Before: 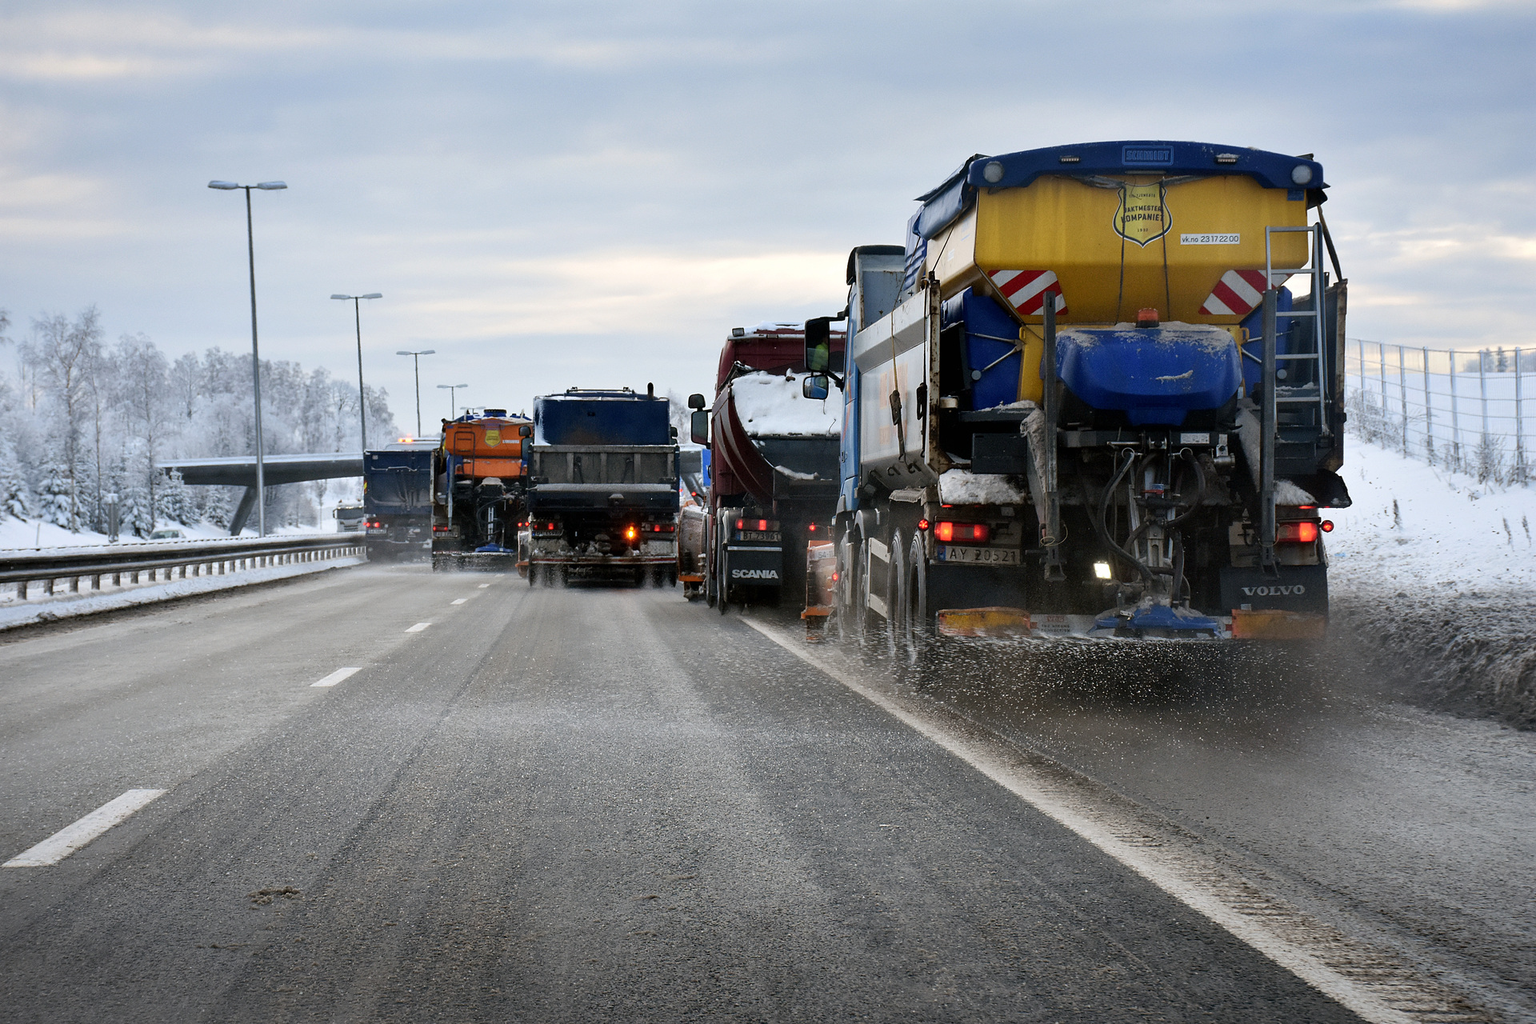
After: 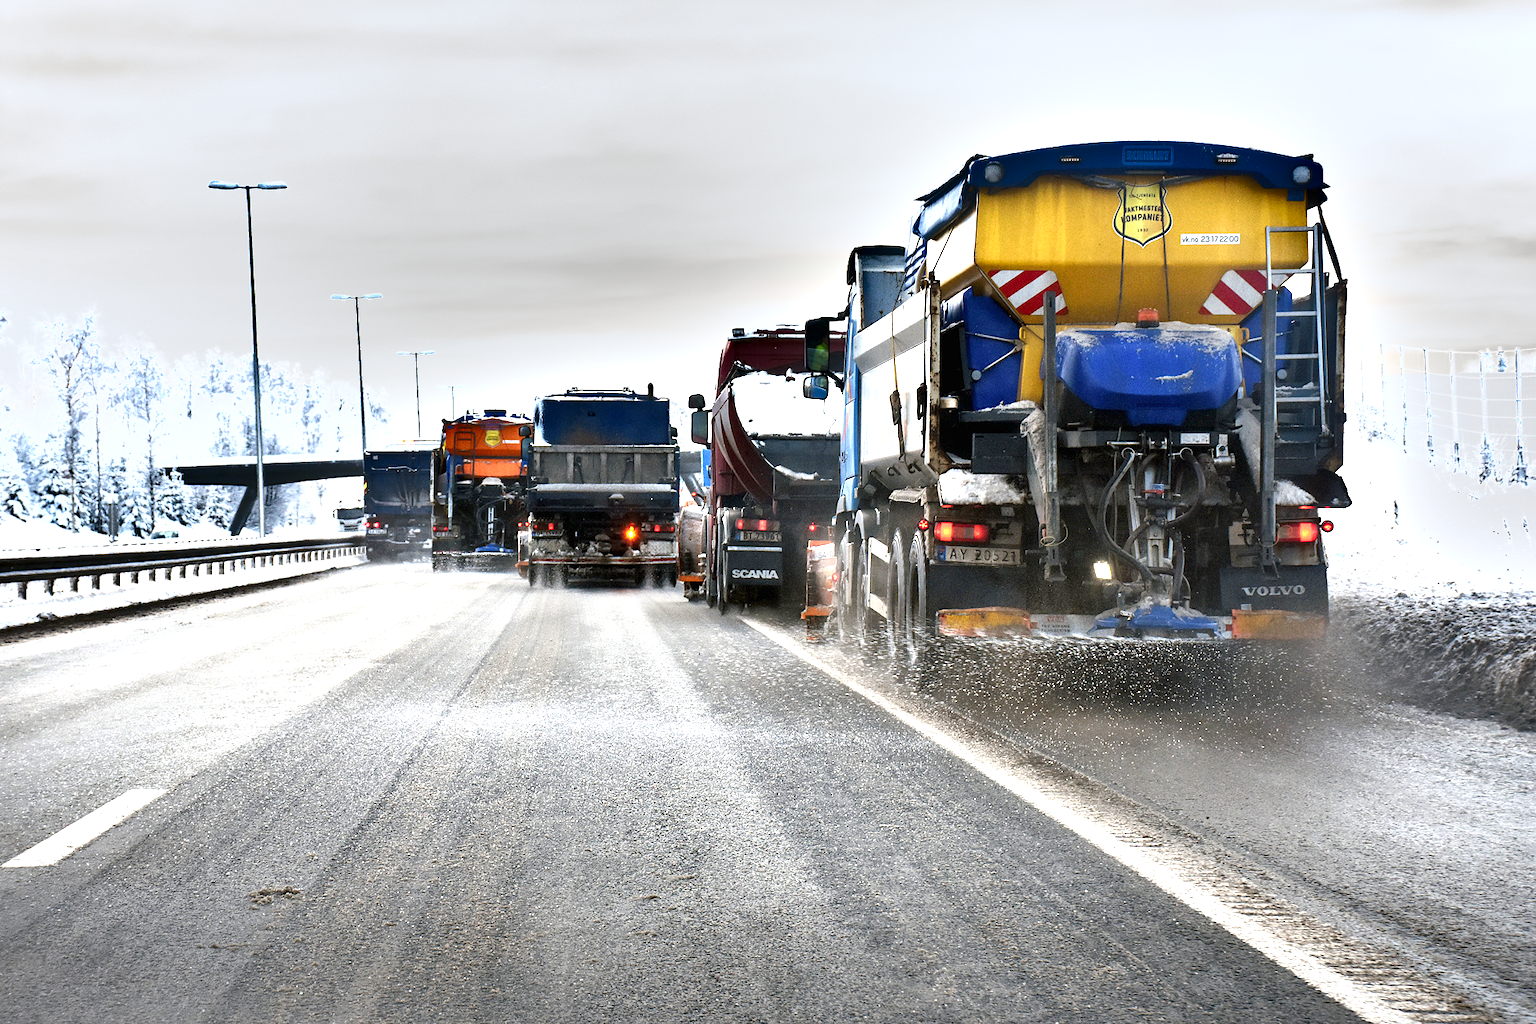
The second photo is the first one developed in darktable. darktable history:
shadows and highlights: soften with gaussian
exposure: exposure 1.5 EV, compensate highlight preservation false
